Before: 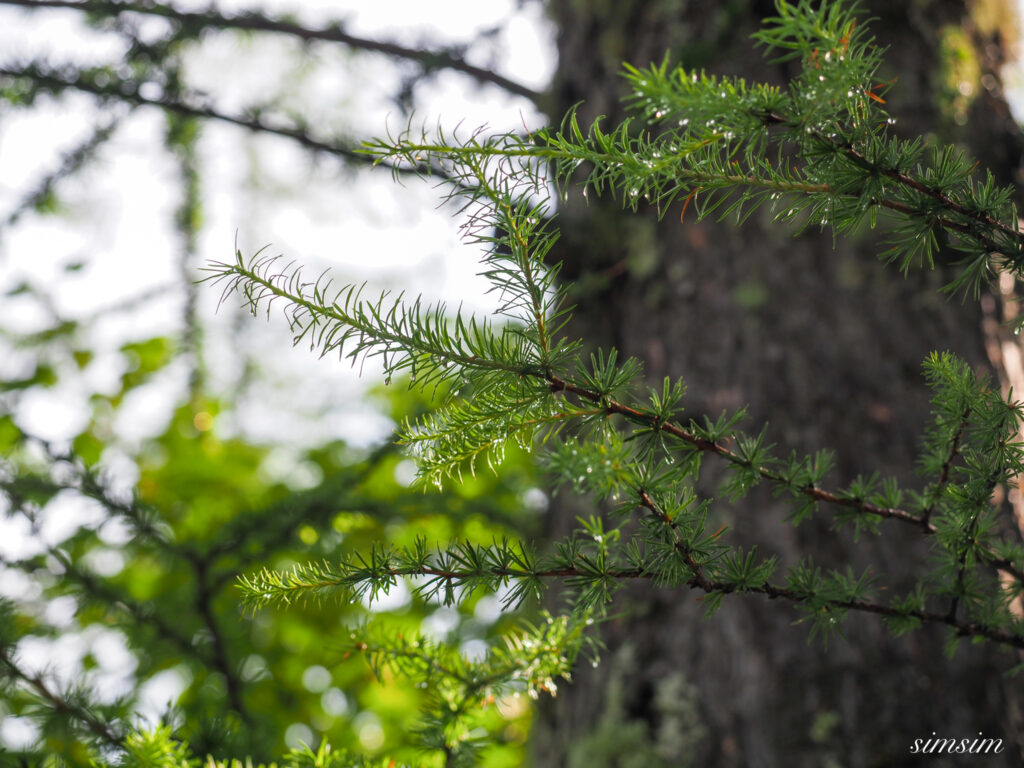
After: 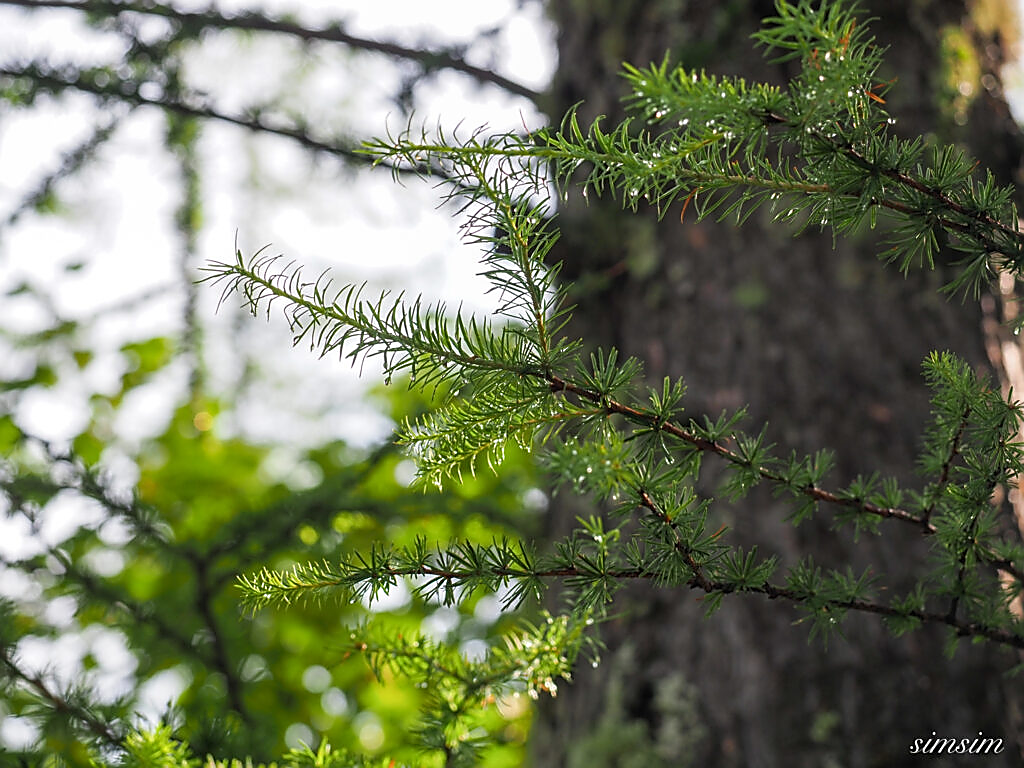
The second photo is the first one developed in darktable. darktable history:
sharpen: radius 1.429, amount 1.237, threshold 0.803
